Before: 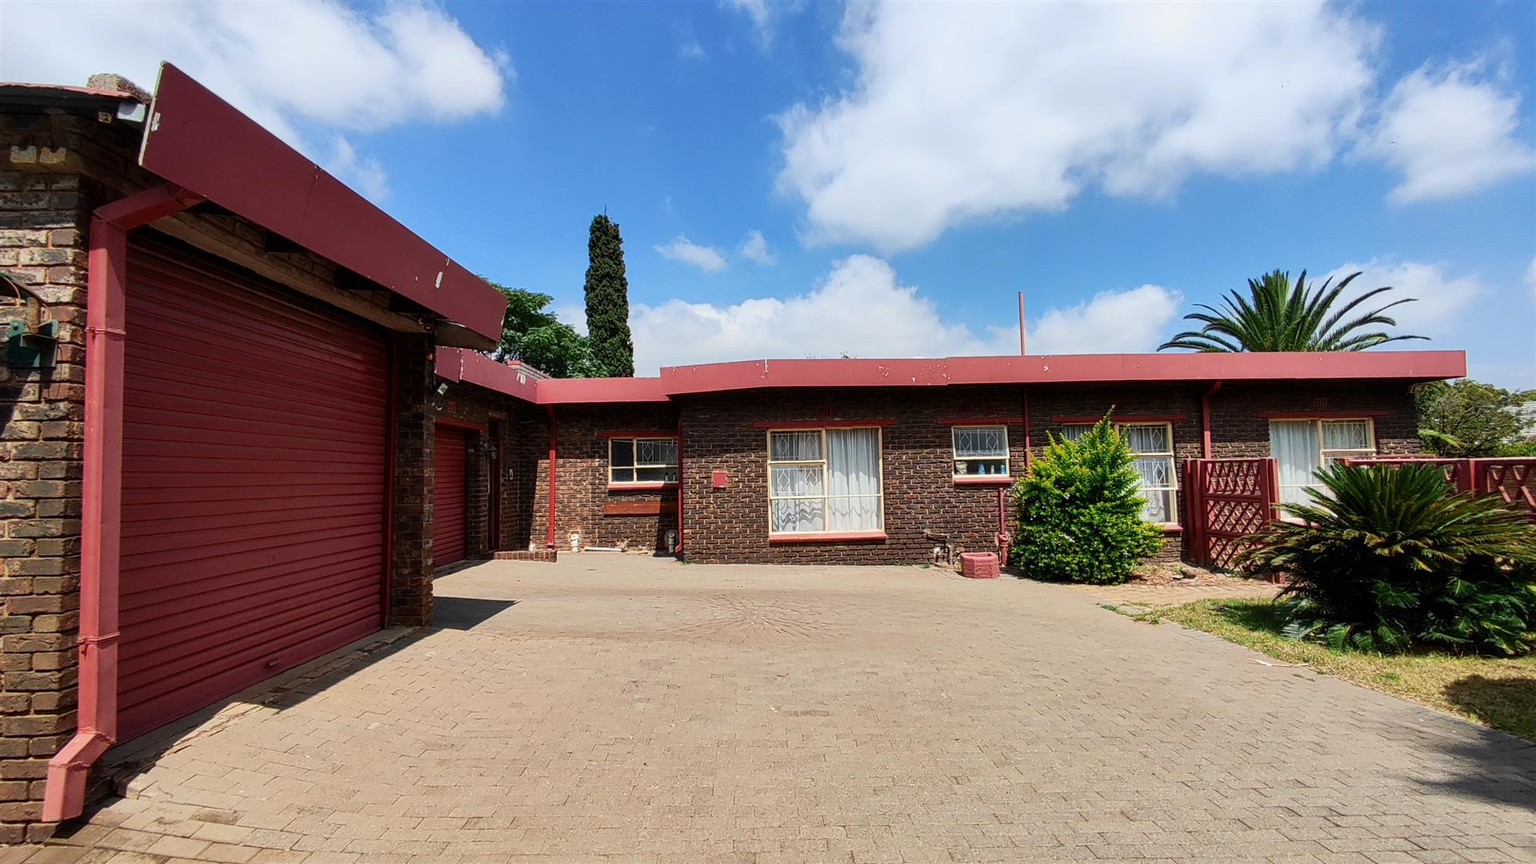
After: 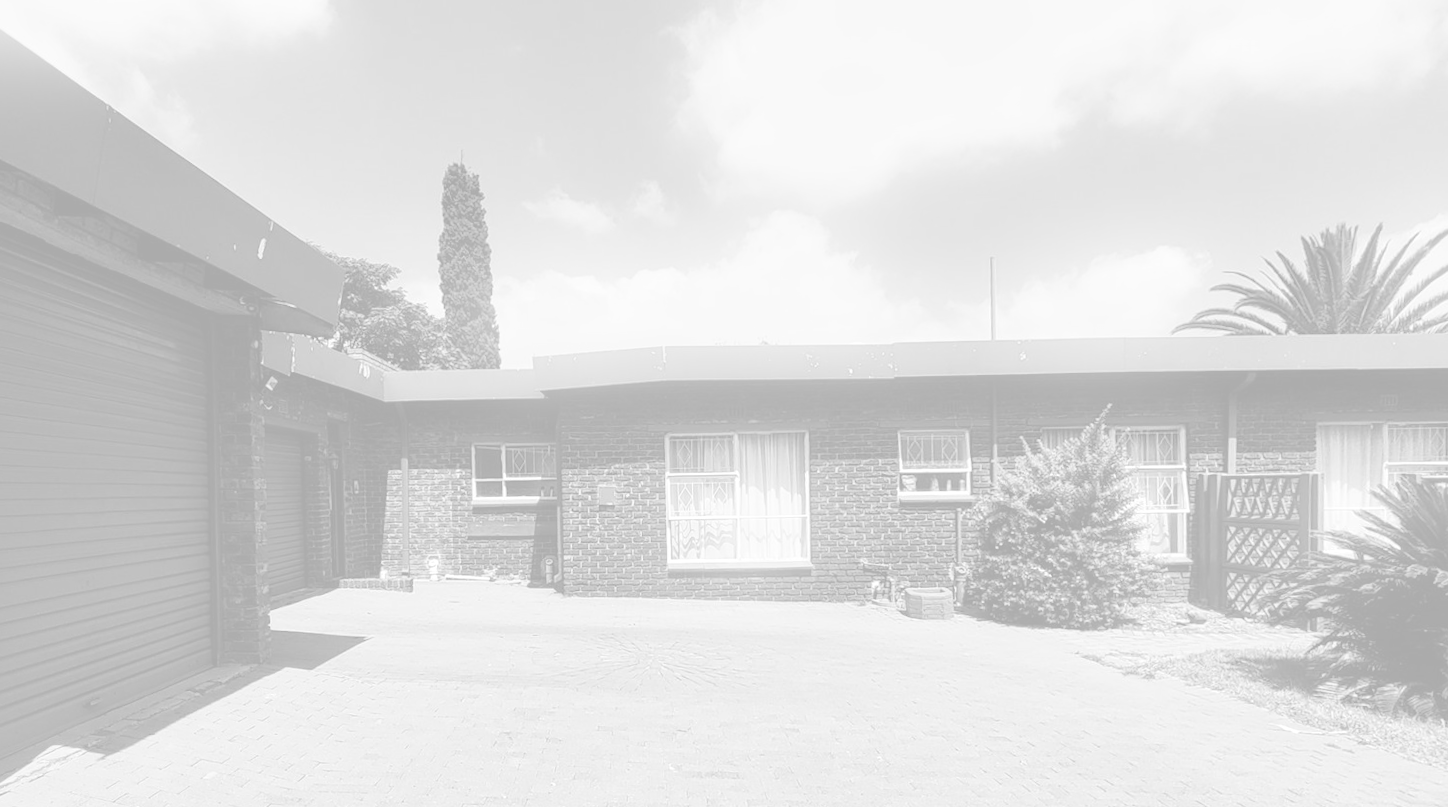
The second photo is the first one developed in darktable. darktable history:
color correction: highlights a* 10.12, highlights b* 39.04, shadows a* 14.62, shadows b* 3.37
rotate and perspective: rotation 0.062°, lens shift (vertical) 0.115, lens shift (horizontal) -0.133, crop left 0.047, crop right 0.94, crop top 0.061, crop bottom 0.94
exposure: black level correction -0.005, exposure 0.622 EV, compensate highlight preservation false
colorize: hue 331.2°, saturation 75%, source mix 30.28%, lightness 70.52%, version 1
bloom: size 9%, threshold 100%, strength 7%
monochrome: on, module defaults
crop and rotate: left 10.071%, top 10.071%, right 10.02%, bottom 10.02%
color balance rgb: on, module defaults
